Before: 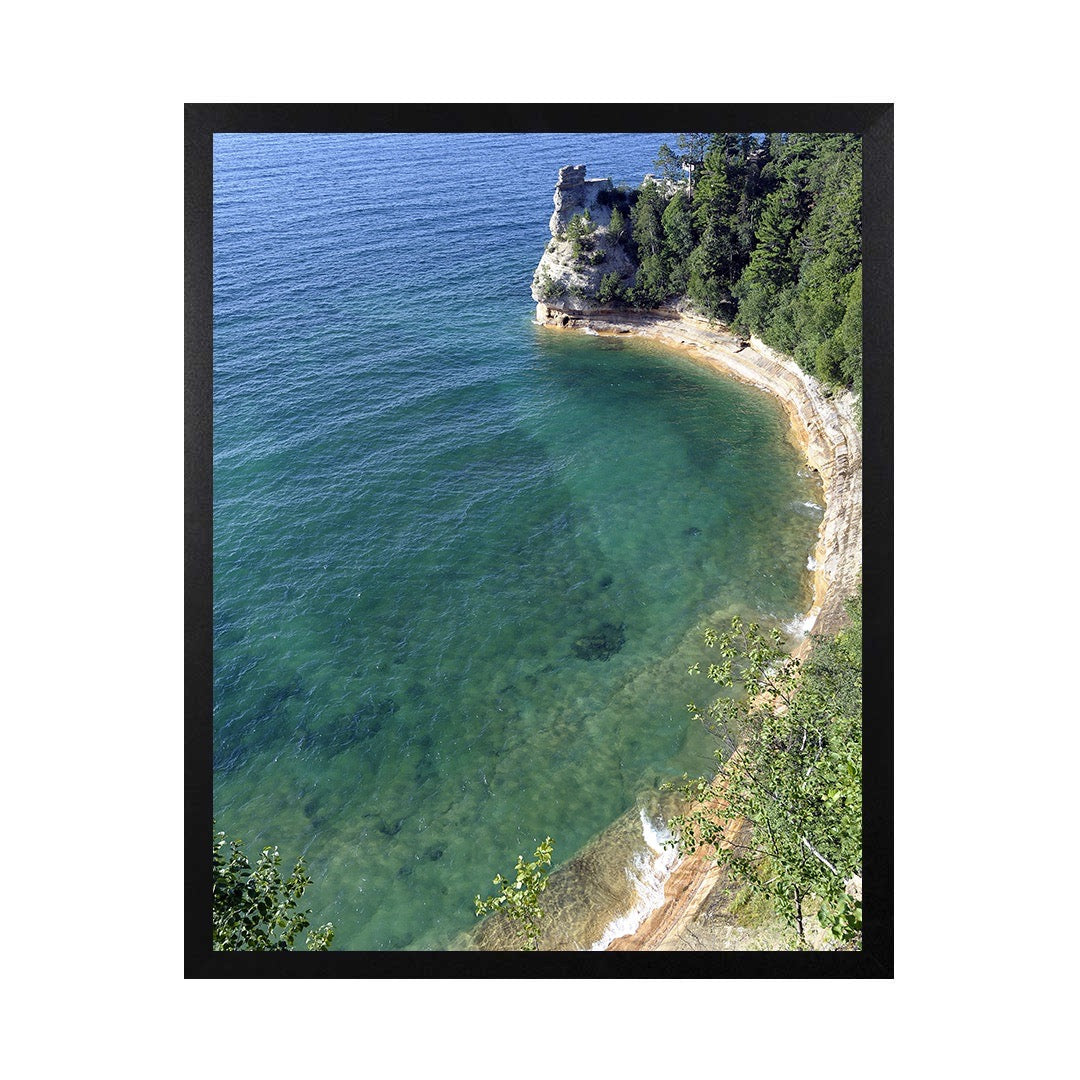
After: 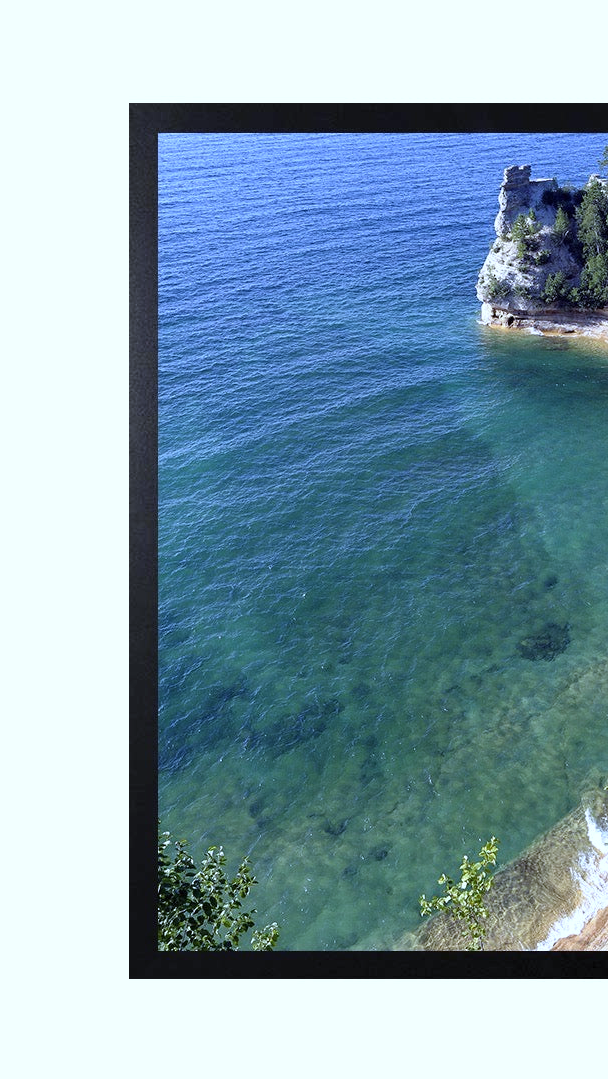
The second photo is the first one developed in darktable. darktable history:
crop: left 5.114%, right 38.589%
white balance: red 0.948, green 1.02, blue 1.176
